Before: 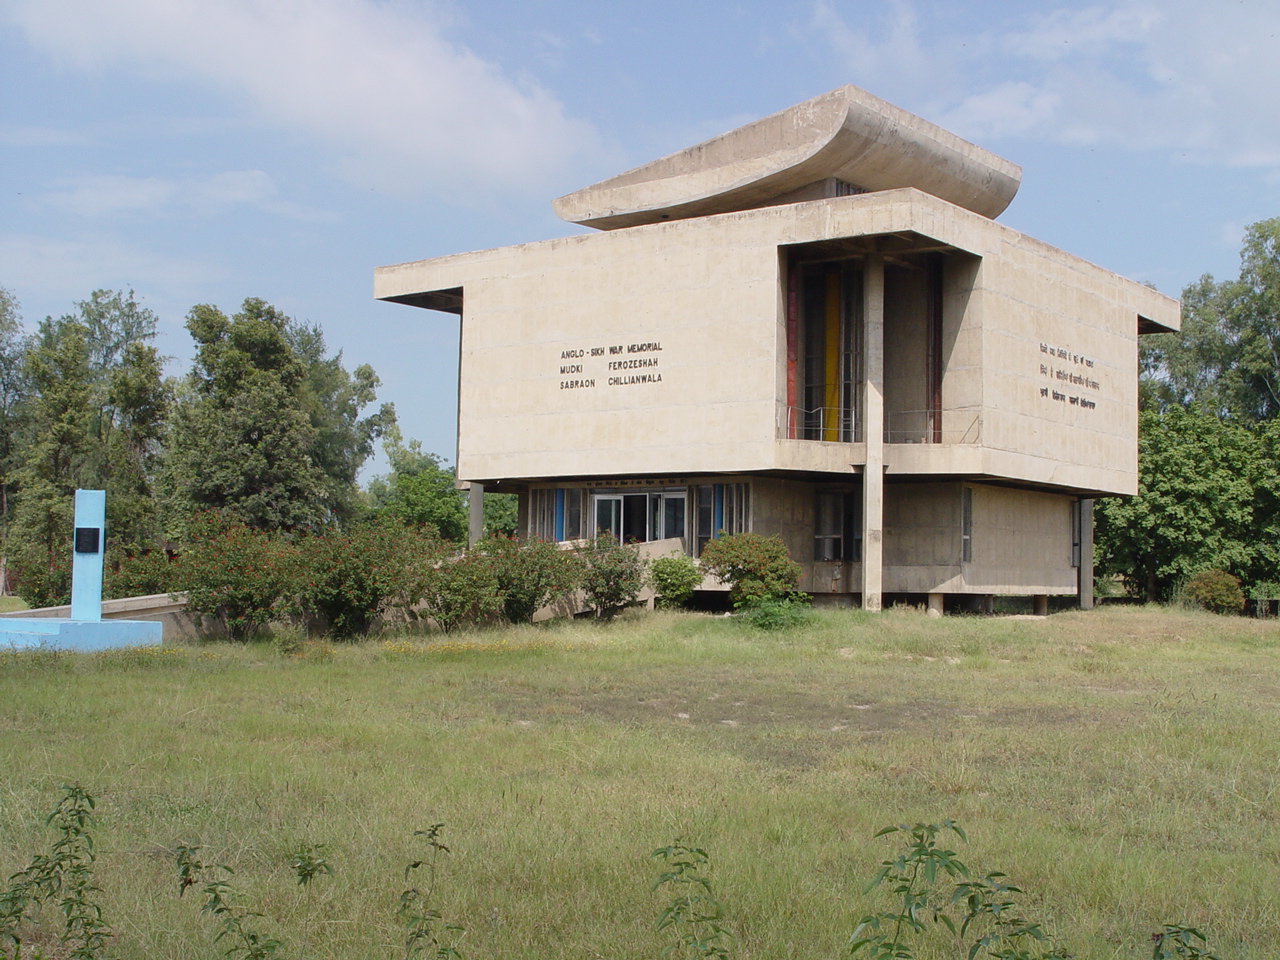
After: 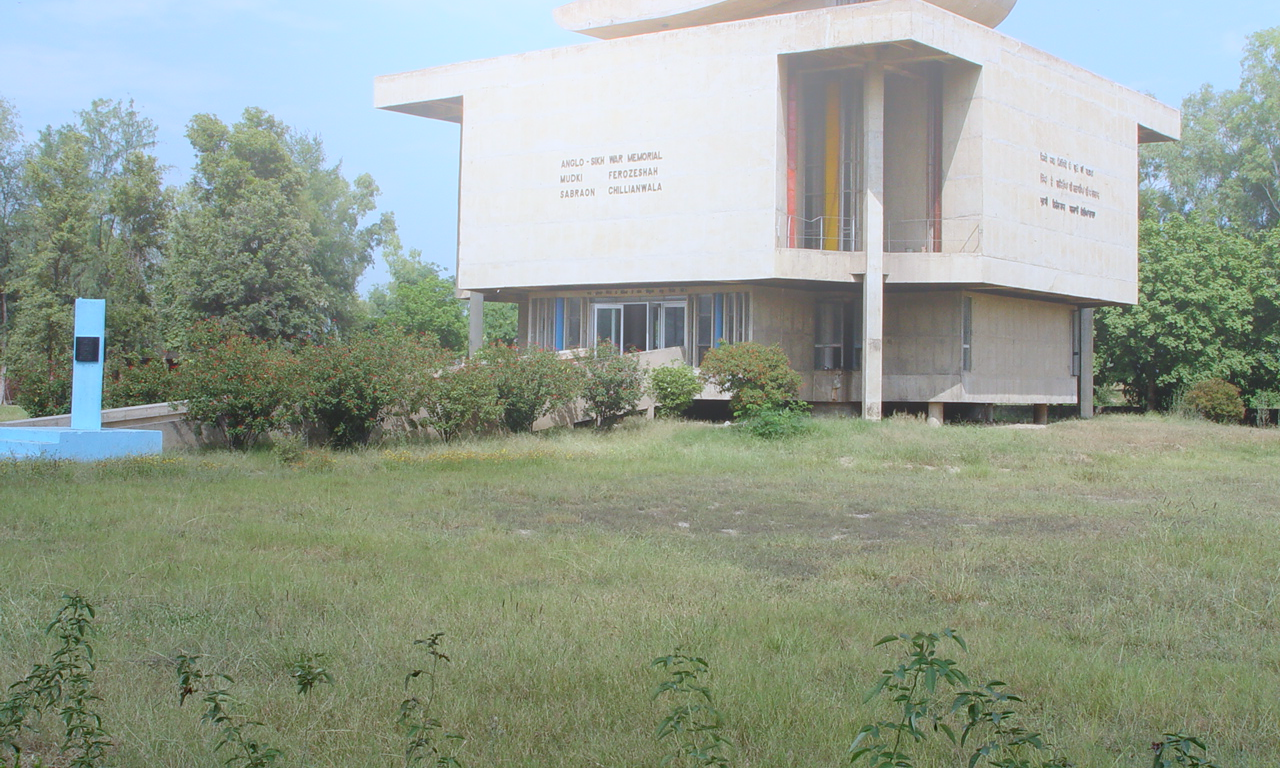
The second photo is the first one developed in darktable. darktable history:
crop and rotate: top 19.998%
bloom: size 40%
color calibration: x 0.37, y 0.382, temperature 4313.32 K
